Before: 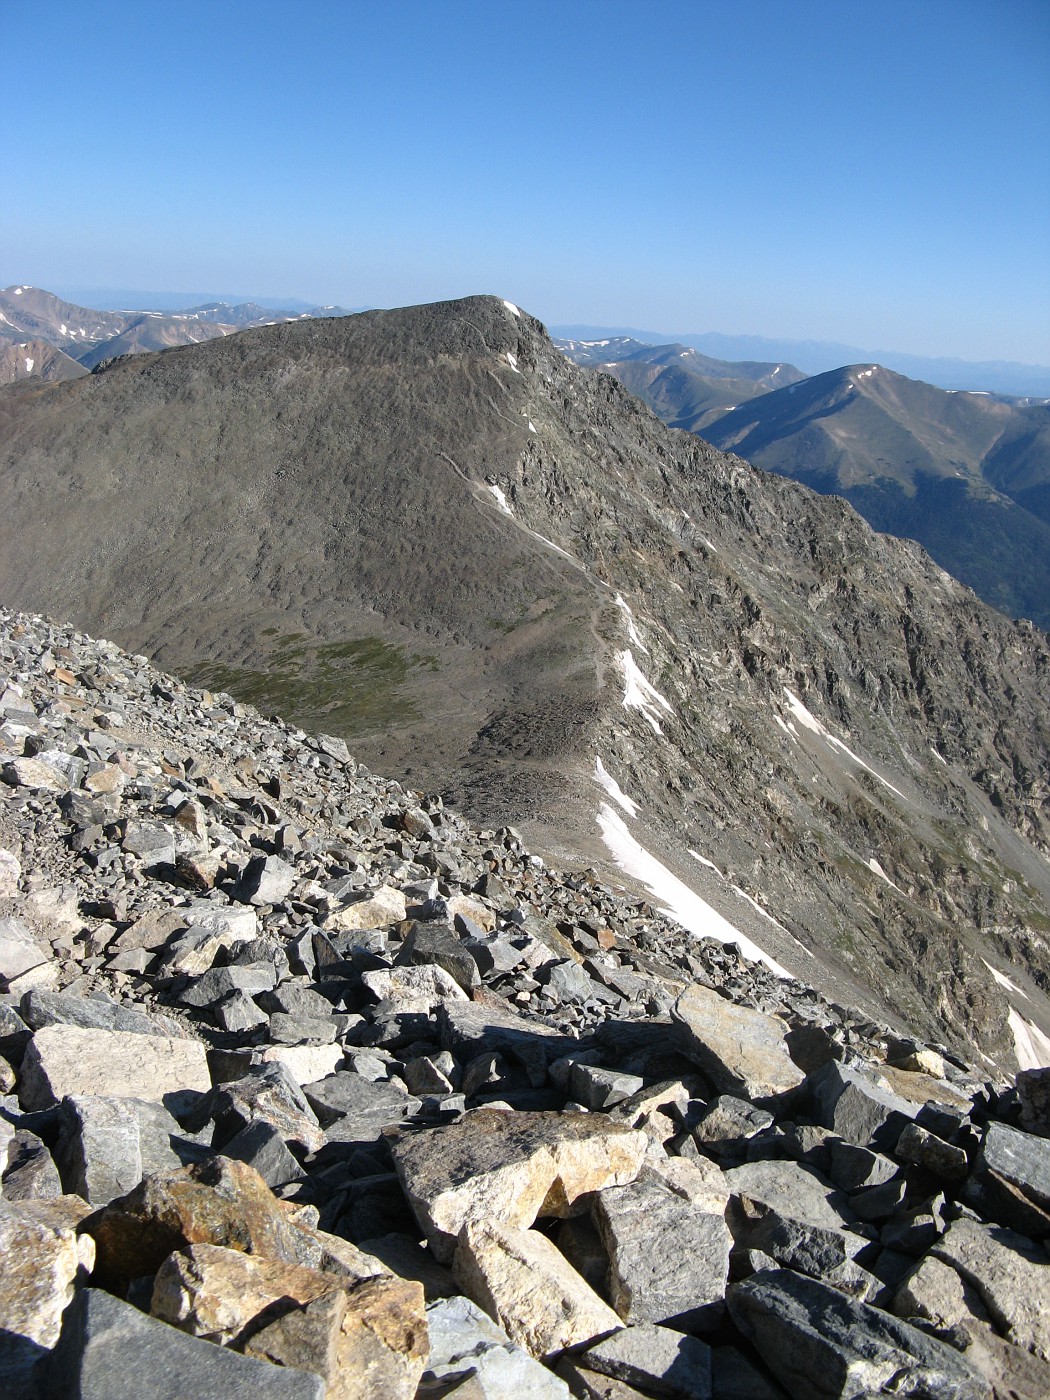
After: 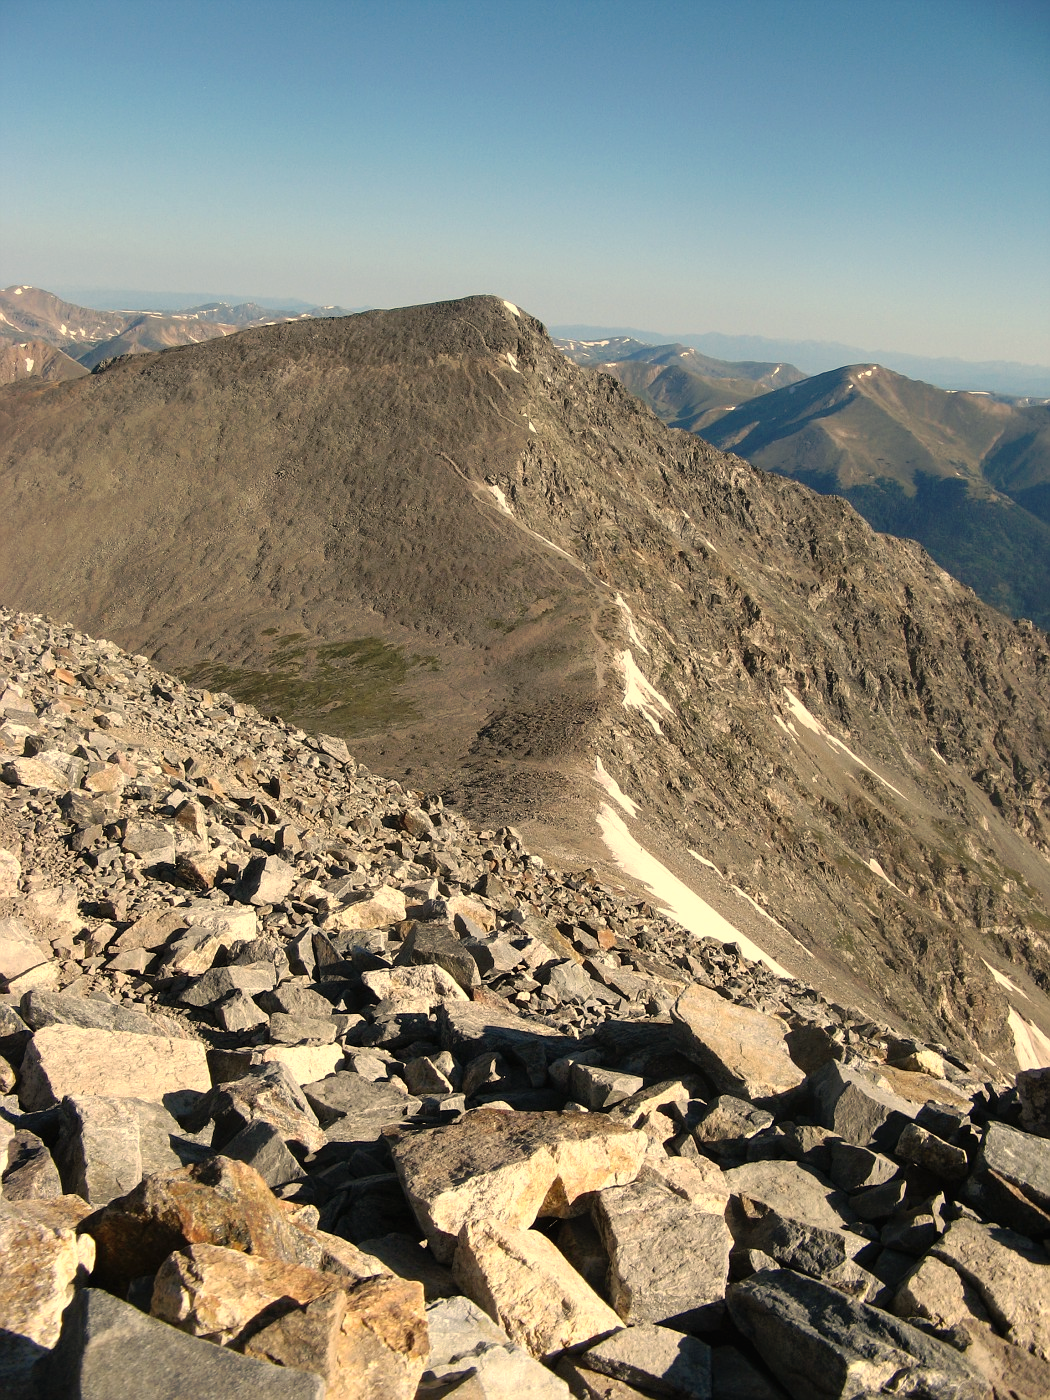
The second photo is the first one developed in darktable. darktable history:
white balance: red 1.138, green 0.996, blue 0.812
tone curve: curves: ch0 [(0, 0) (0.003, 0.012) (0.011, 0.015) (0.025, 0.027) (0.044, 0.045) (0.069, 0.064) (0.1, 0.093) (0.136, 0.133) (0.177, 0.177) (0.224, 0.221) (0.277, 0.272) (0.335, 0.342) (0.399, 0.398) (0.468, 0.462) (0.543, 0.547) (0.623, 0.624) (0.709, 0.711) (0.801, 0.792) (0.898, 0.889) (1, 1)], preserve colors none
